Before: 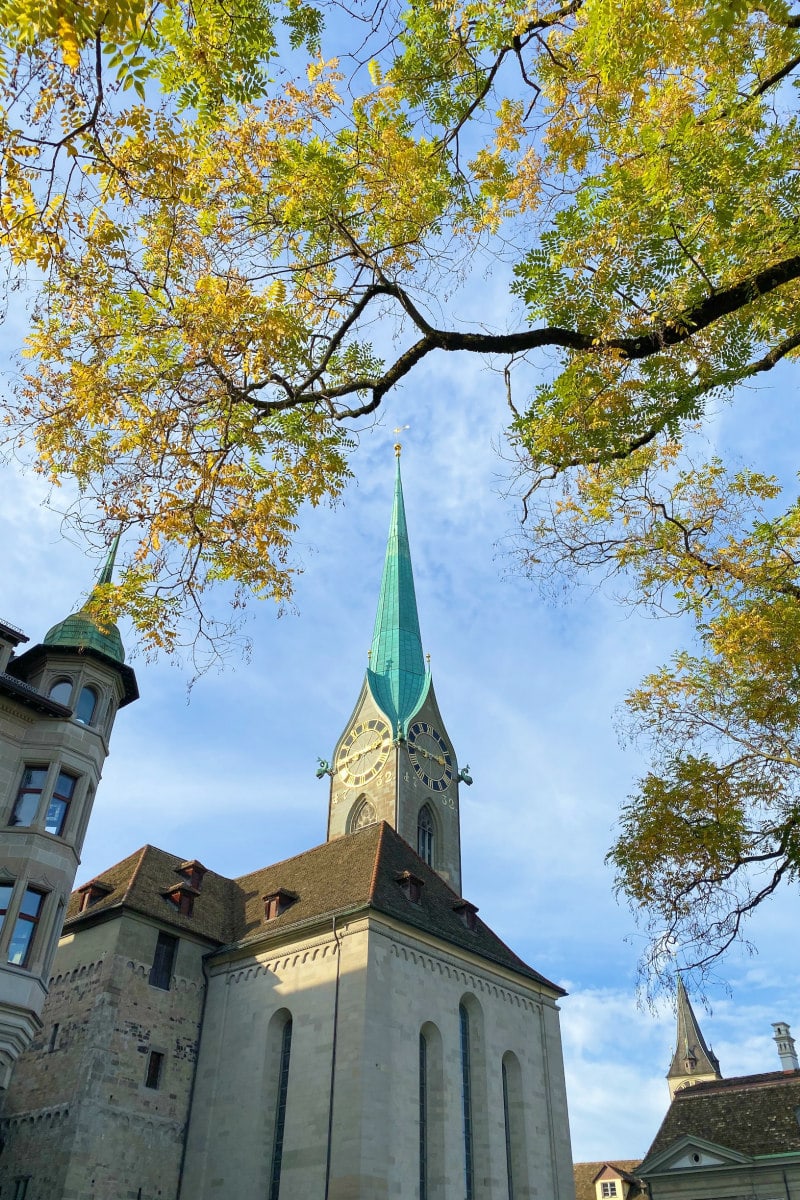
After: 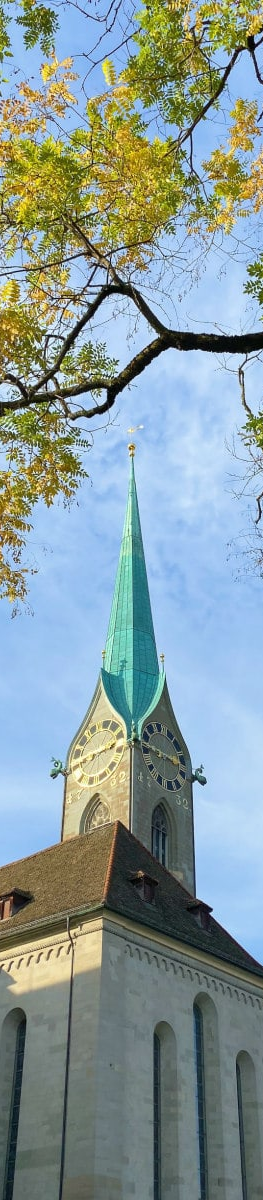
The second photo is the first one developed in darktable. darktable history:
crop: left 33.358%, right 33.668%
